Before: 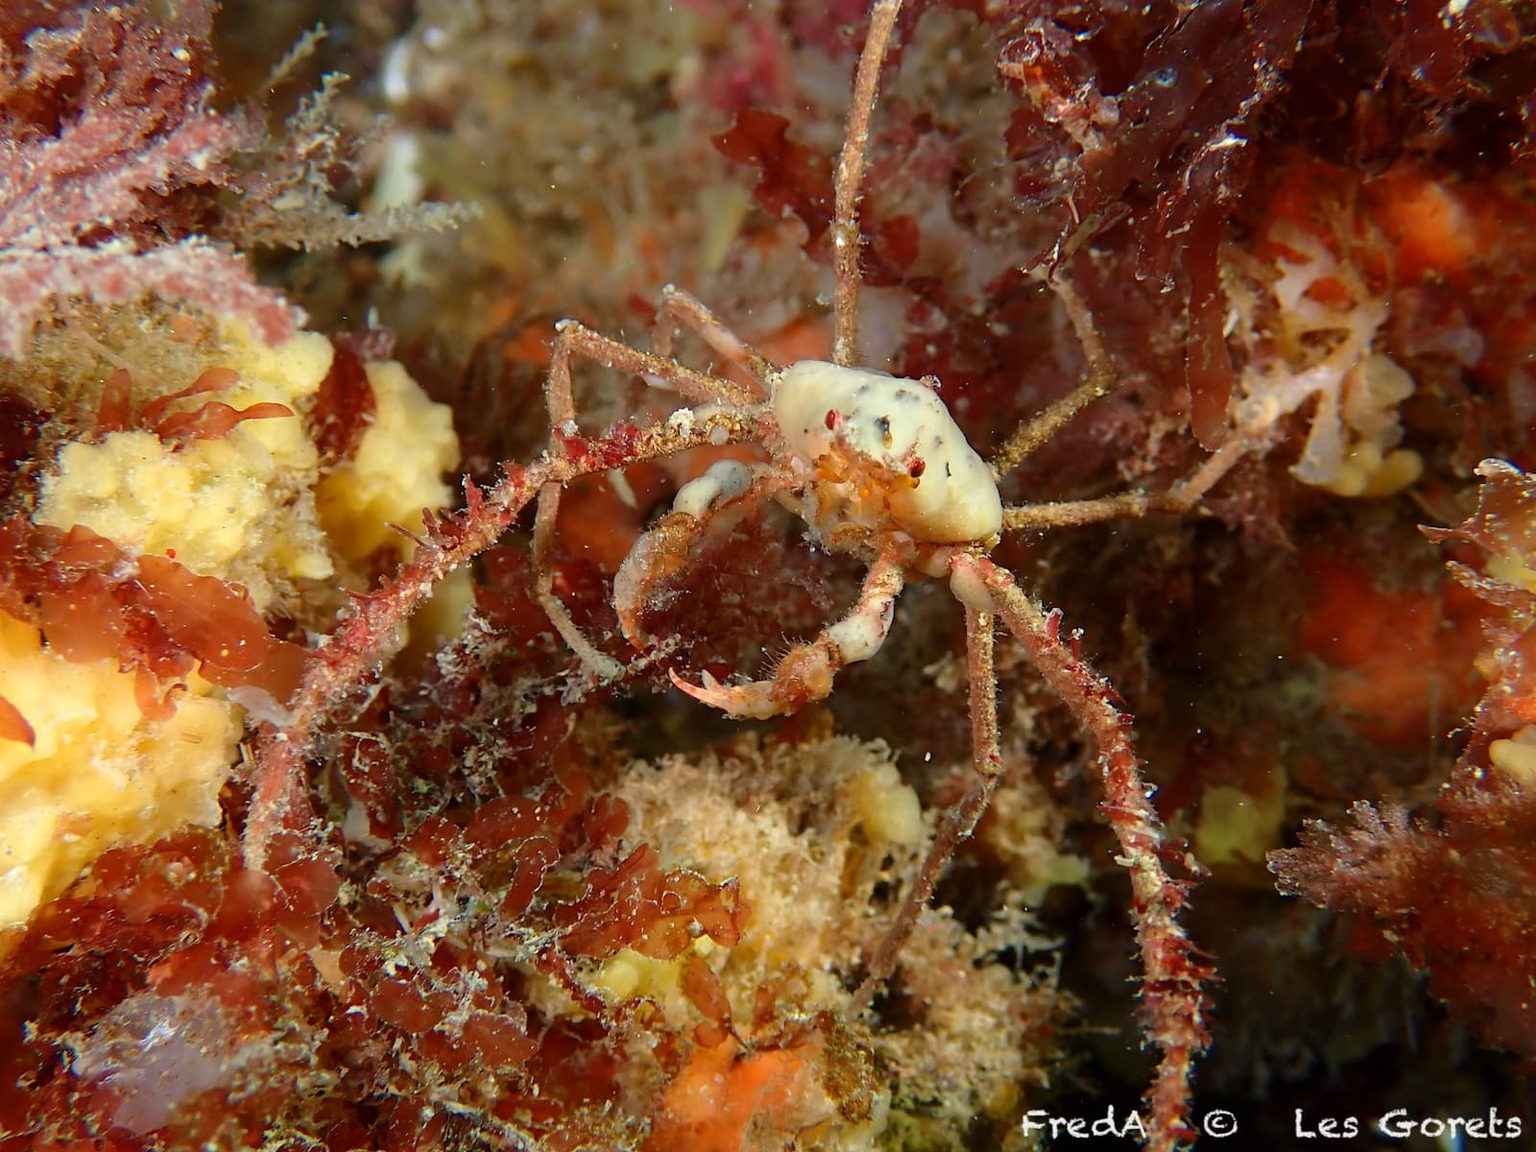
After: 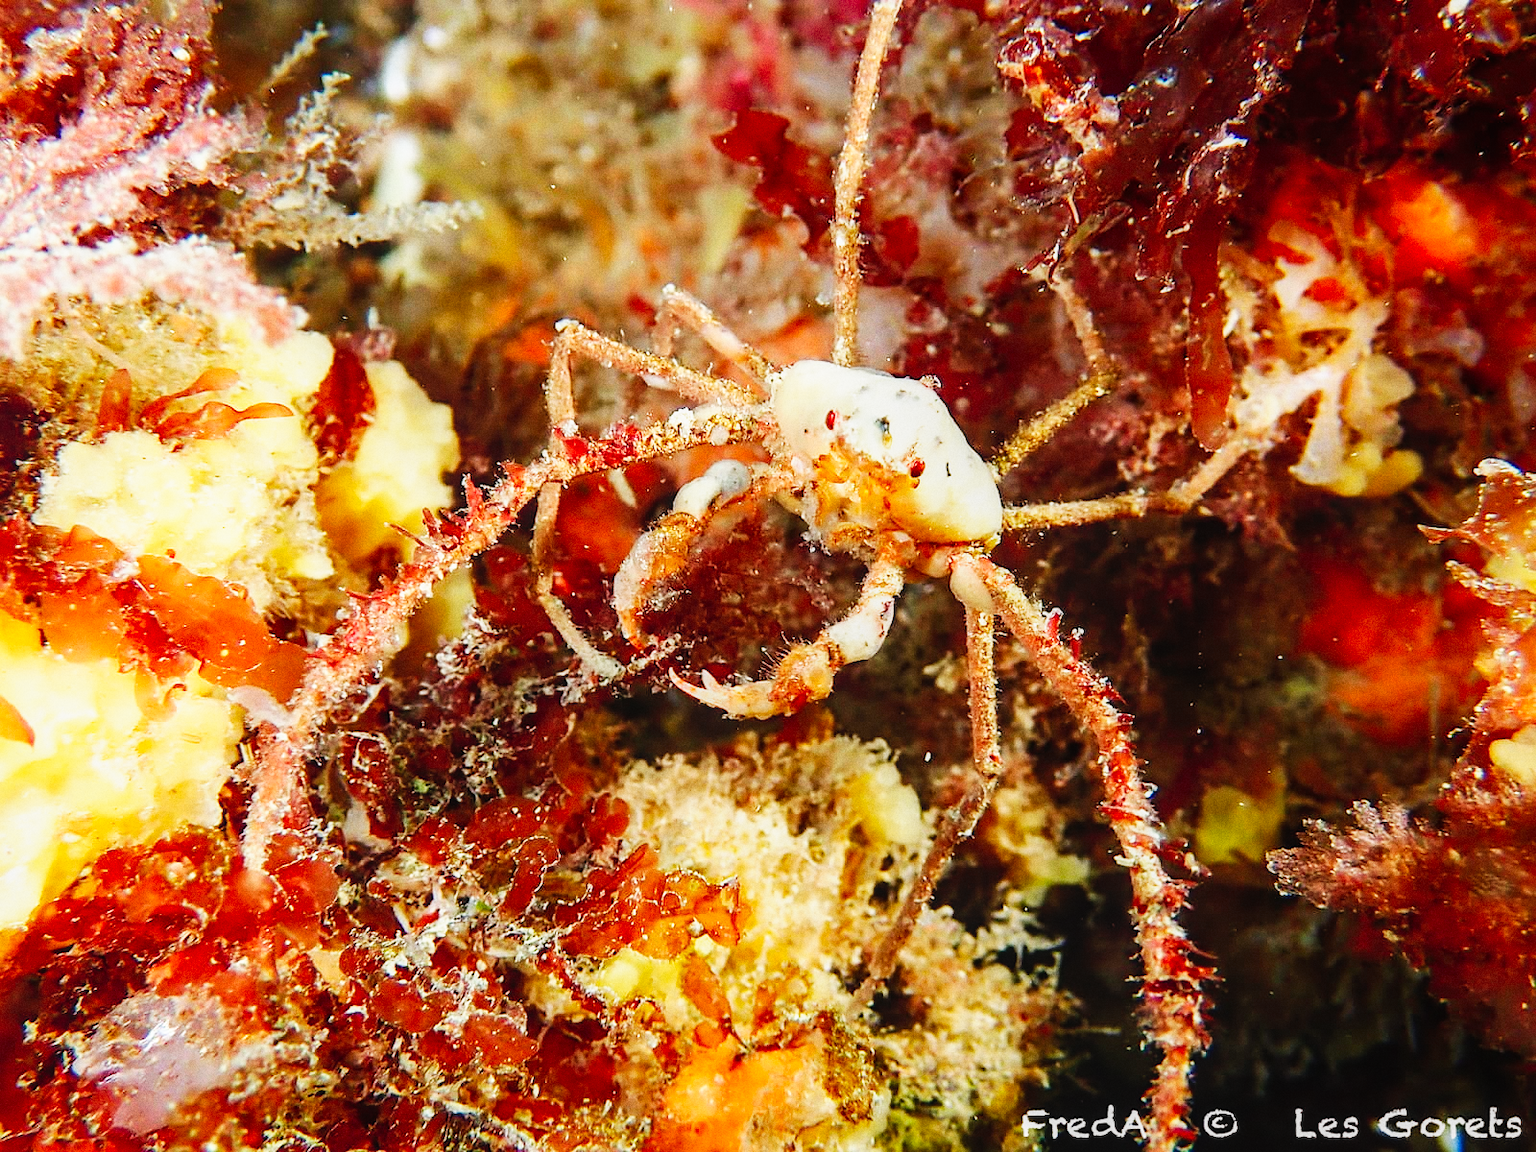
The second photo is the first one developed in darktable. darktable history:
base curve: curves: ch0 [(0, 0) (0.007, 0.004) (0.027, 0.03) (0.046, 0.07) (0.207, 0.54) (0.442, 0.872) (0.673, 0.972) (1, 1)], preserve colors none
local contrast: detail 110%
grain: on, module defaults
sharpen: amount 0.2
